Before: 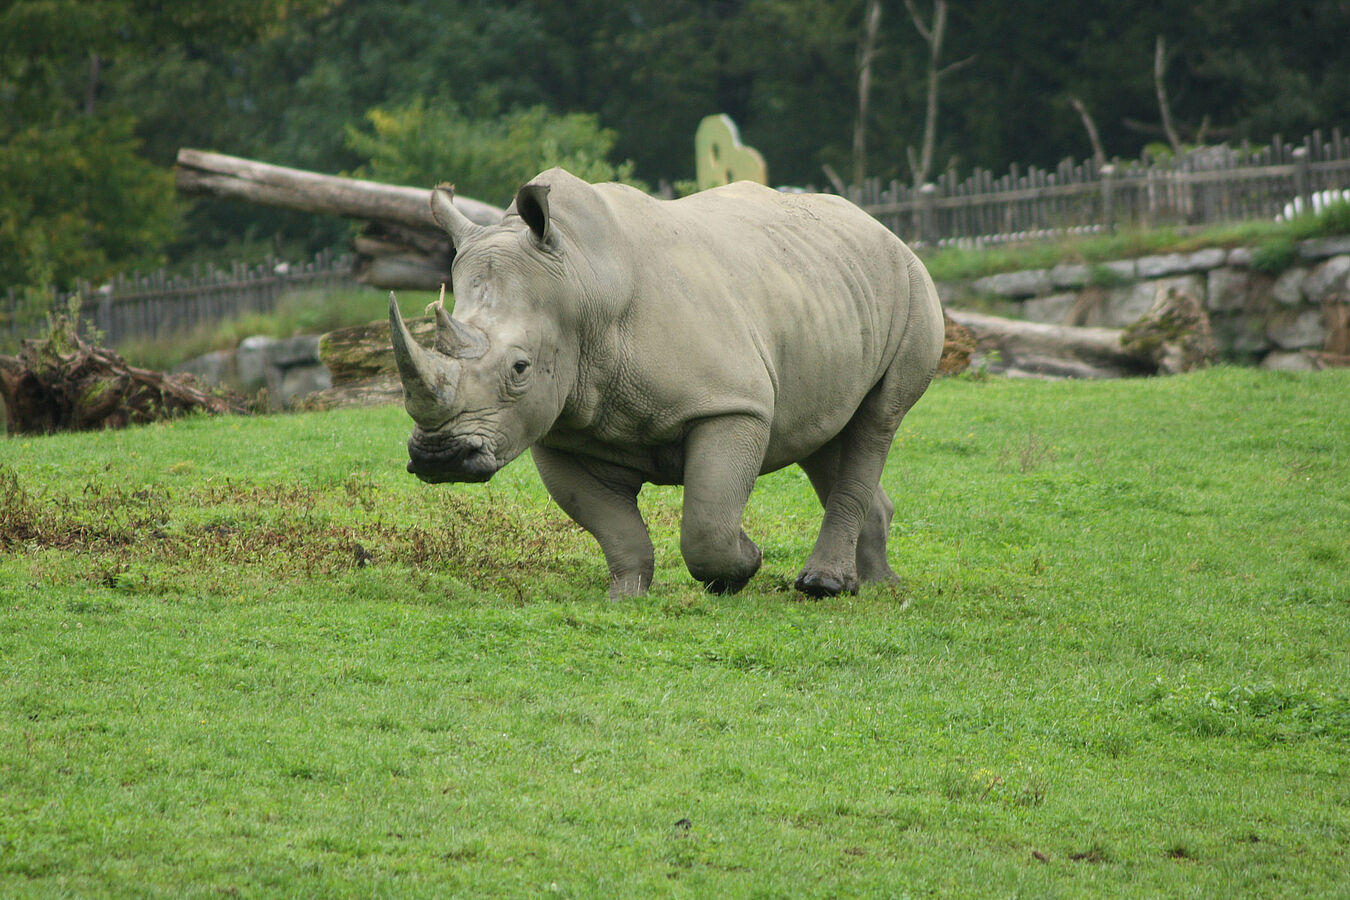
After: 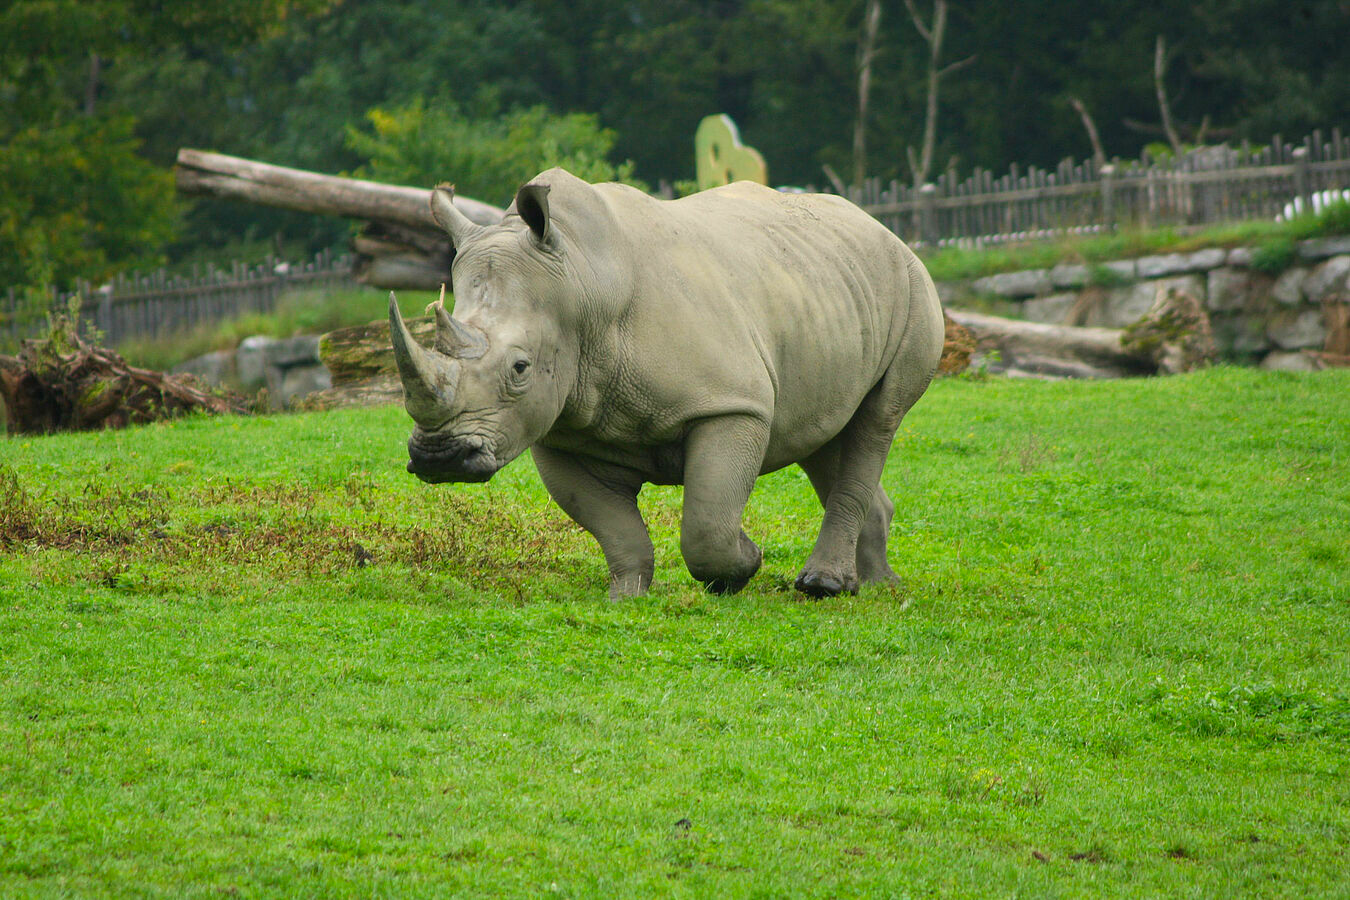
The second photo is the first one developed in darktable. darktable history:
color correction: highlights b* 0.053, saturation 1.37
